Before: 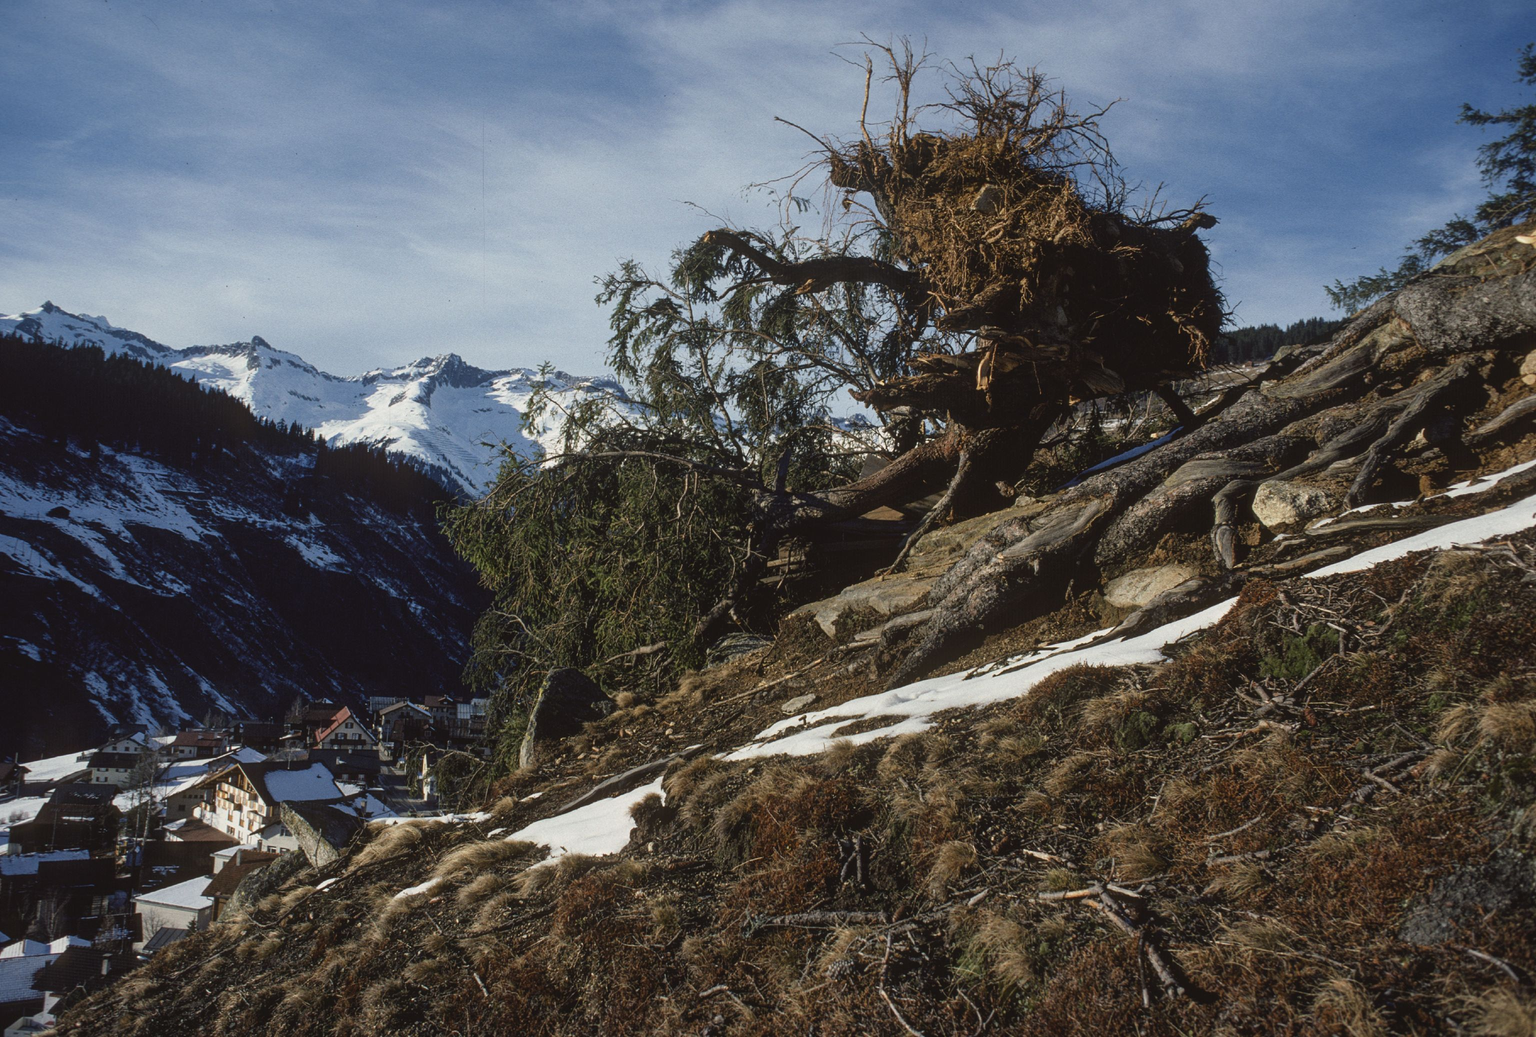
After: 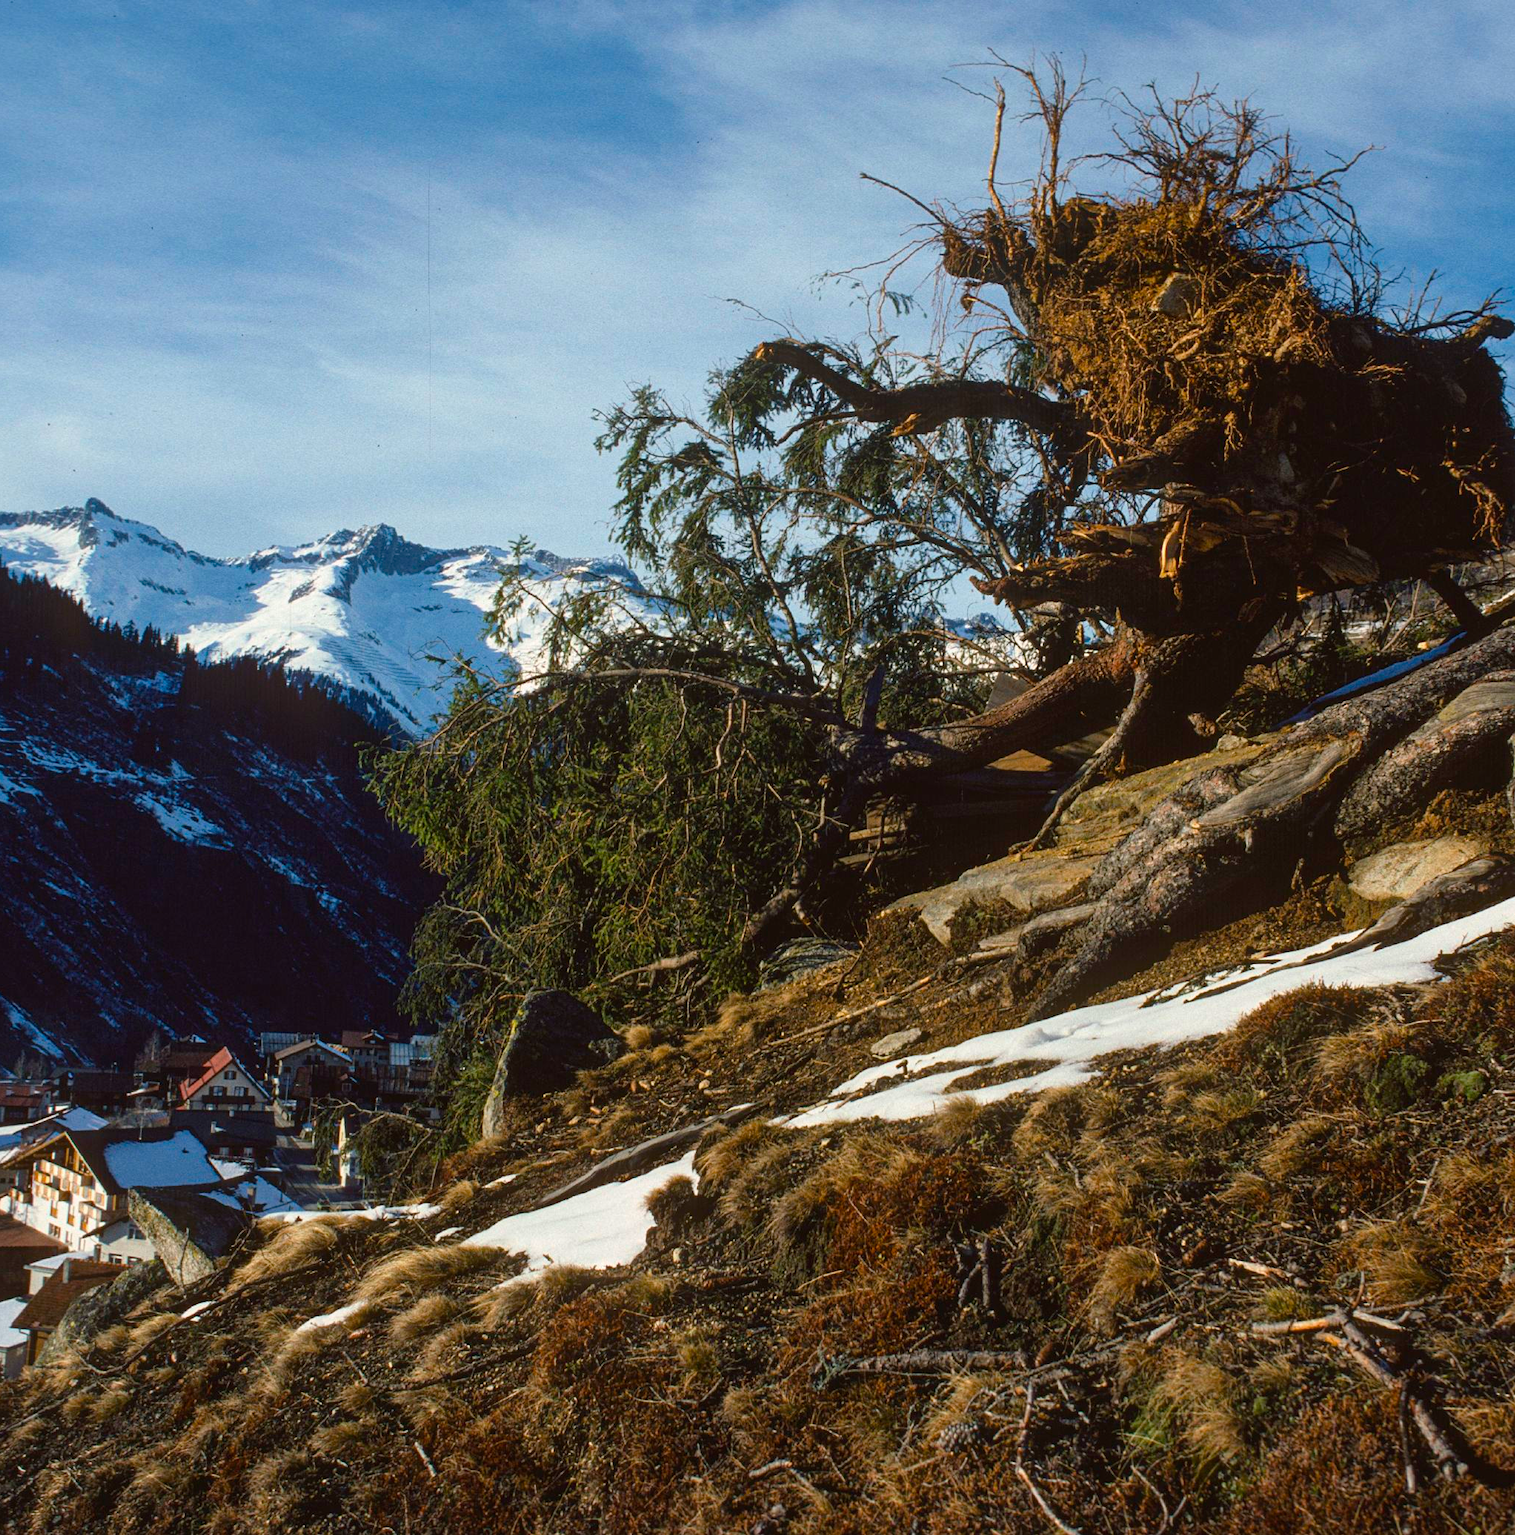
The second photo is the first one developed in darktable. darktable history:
crop and rotate: left 12.656%, right 20.769%
color balance rgb: shadows lift › chroma 0.986%, shadows lift › hue 111.65°, perceptual saturation grading › global saturation 30.443%, global vibrance 20%
local contrast: mode bilateral grid, contrast 16, coarseness 36, detail 105%, midtone range 0.2
exposure: exposure 0.202 EV, compensate exposure bias true, compensate highlight preservation false
